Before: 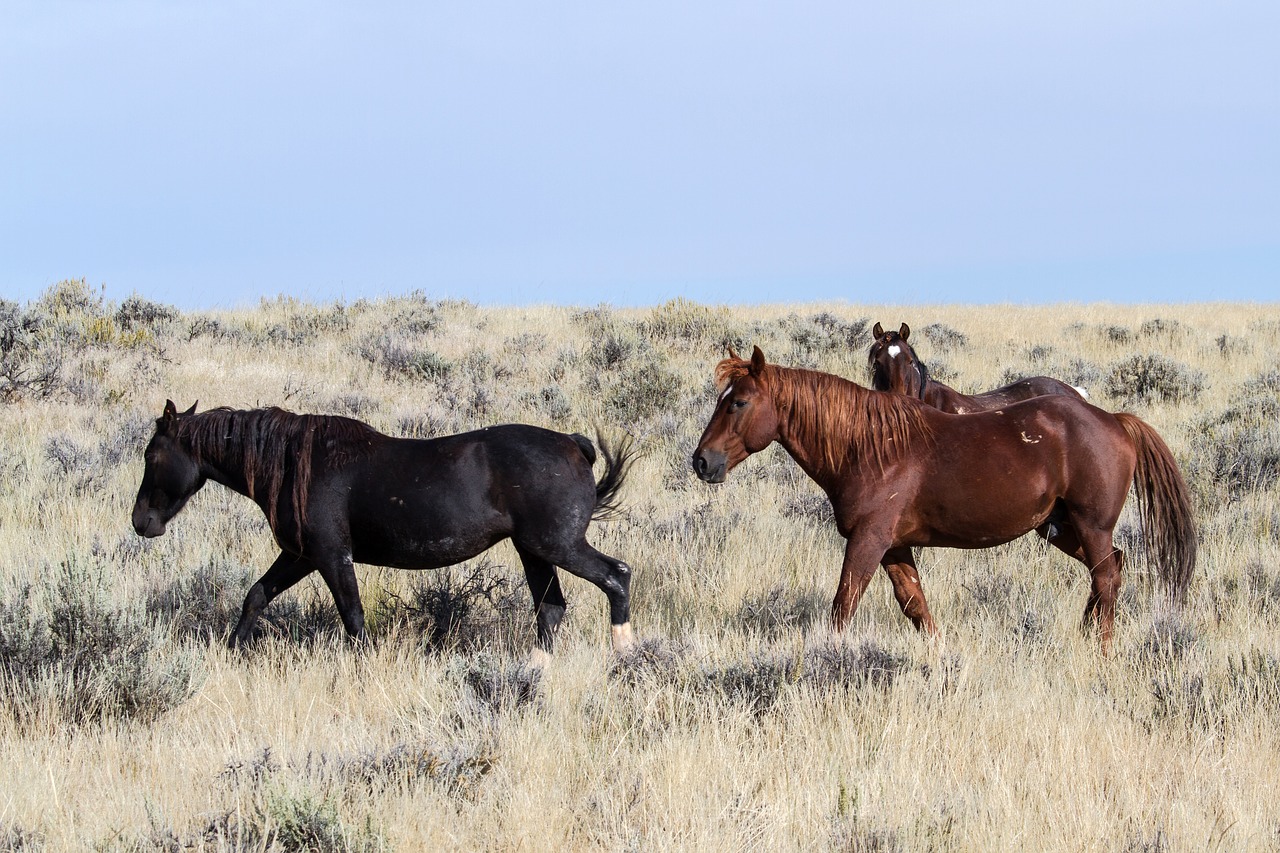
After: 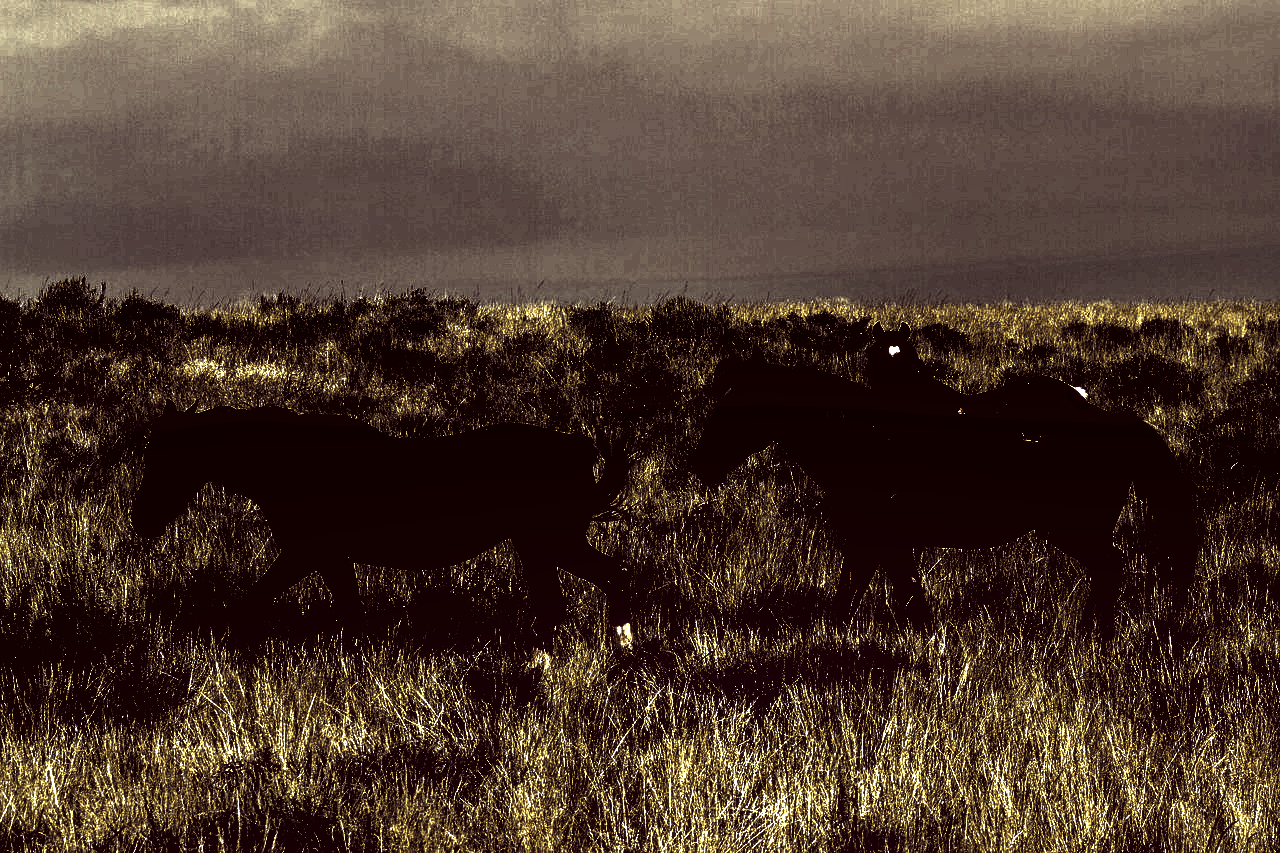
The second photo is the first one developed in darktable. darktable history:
local contrast: on, module defaults
velvia: on, module defaults
levels: levels [0.721, 0.937, 0.997]
haze removal: strength 0.3, distance 0.249, adaptive false
color correction: highlights a* -0.596, highlights b* 39.8, shadows a* 9.88, shadows b* -0.334
exposure: black level correction 0, exposure 0.399 EV, compensate highlight preservation false
